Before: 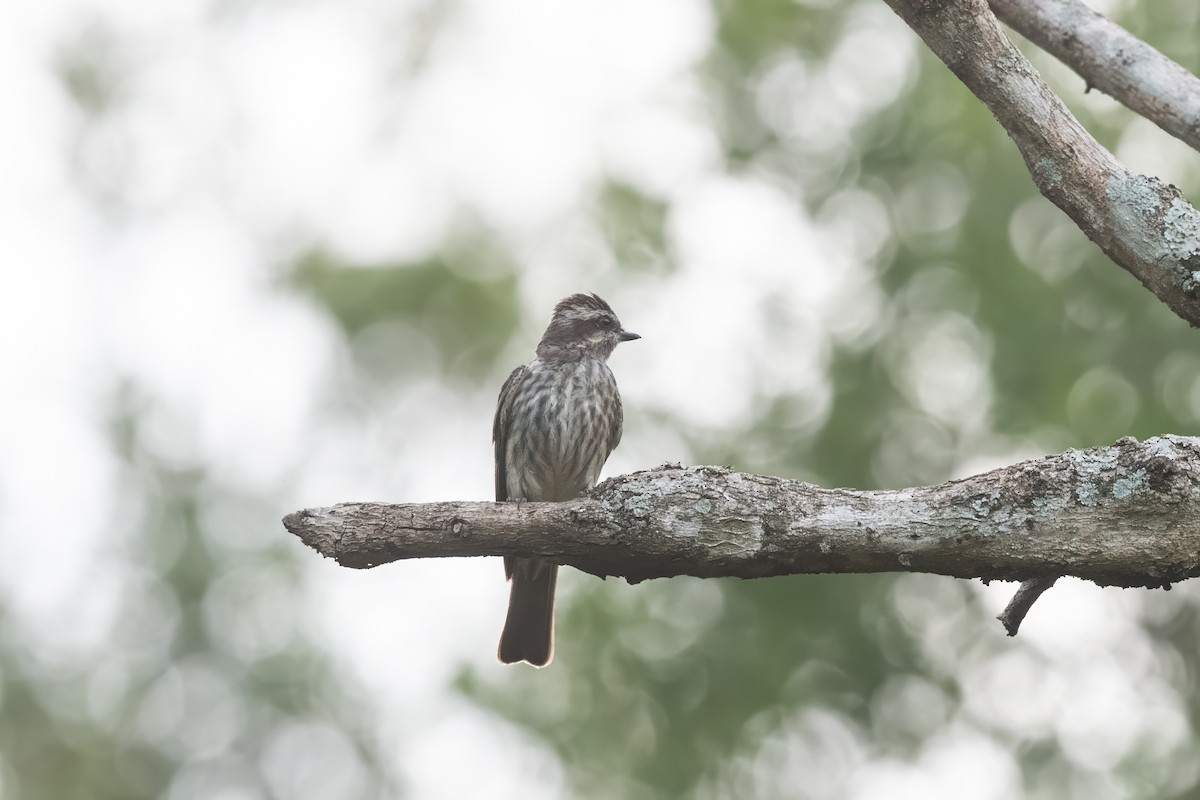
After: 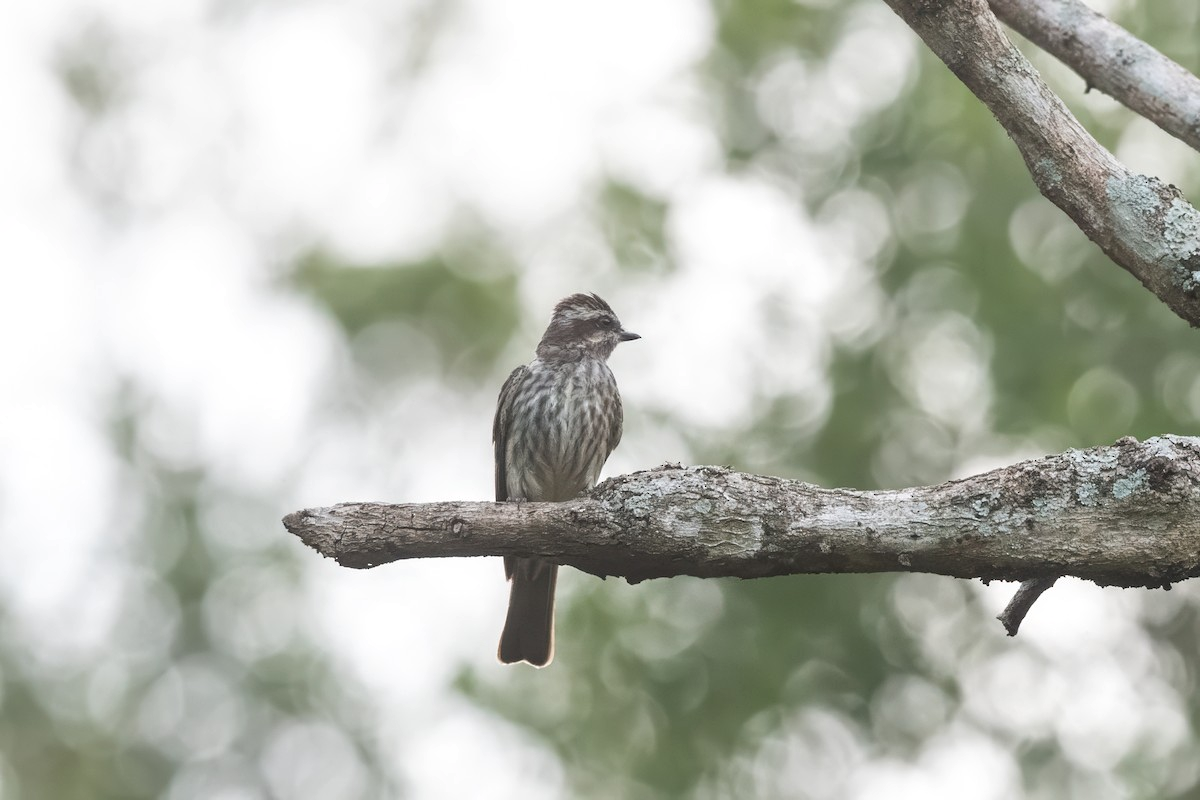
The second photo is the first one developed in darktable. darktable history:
local contrast: highlights 100%, shadows 100%, detail 120%, midtone range 0.2
white balance: emerald 1
